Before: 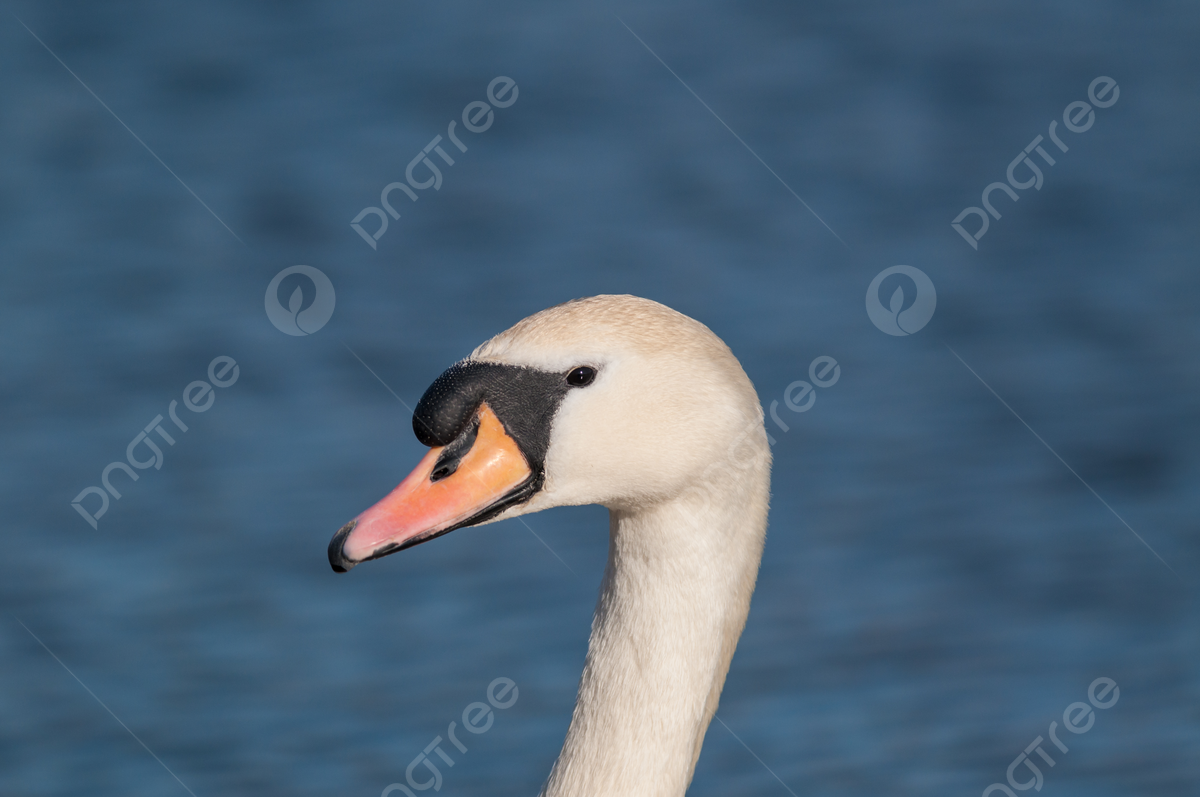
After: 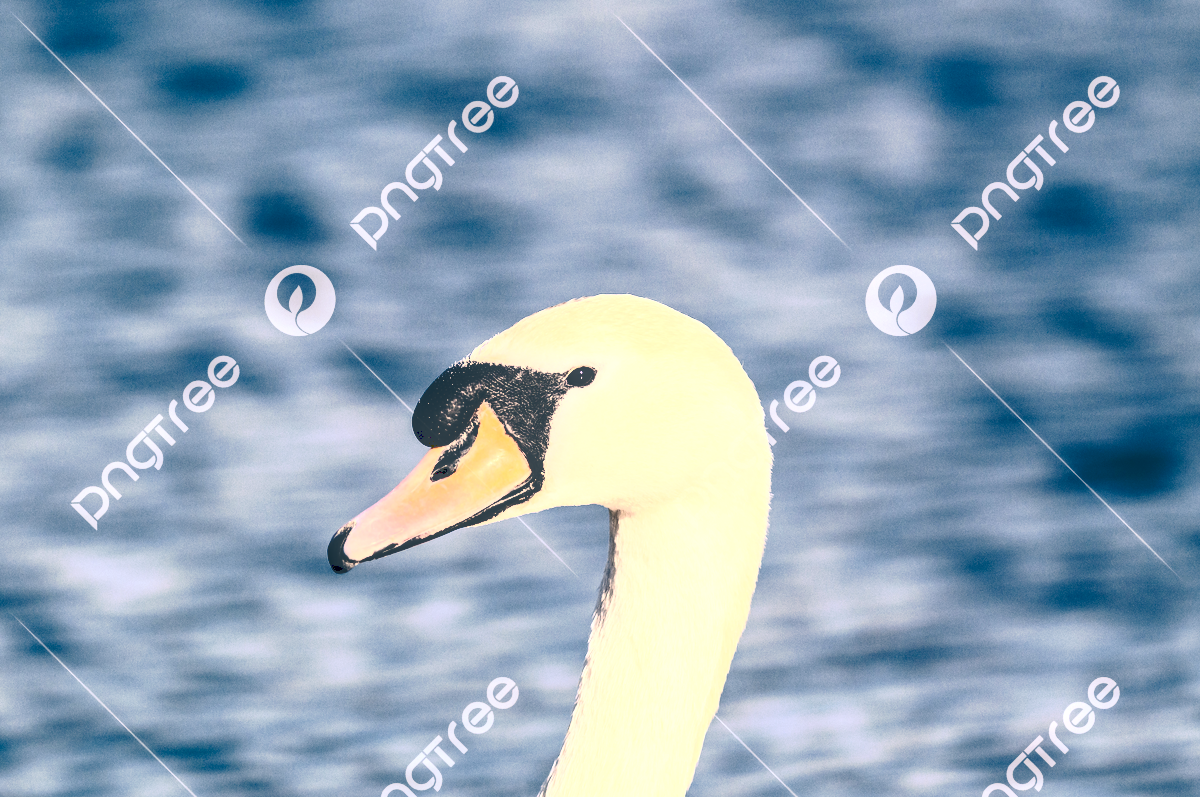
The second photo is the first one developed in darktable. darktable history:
tone curve: curves: ch0 [(0, 0) (0.003, 0.211) (0.011, 0.211) (0.025, 0.215) (0.044, 0.218) (0.069, 0.224) (0.1, 0.227) (0.136, 0.233) (0.177, 0.247) (0.224, 0.275) (0.277, 0.309) (0.335, 0.366) (0.399, 0.438) (0.468, 0.515) (0.543, 0.586) (0.623, 0.658) (0.709, 0.735) (0.801, 0.821) (0.898, 0.889) (1, 1)], preserve colors none
contrast brightness saturation: contrast 0.949, brightness 0.203
color correction: highlights a* 10.34, highlights b* 14.31, shadows a* -10.19, shadows b* -14.87
exposure: exposure 1.001 EV, compensate highlight preservation false
local contrast: detail 130%
